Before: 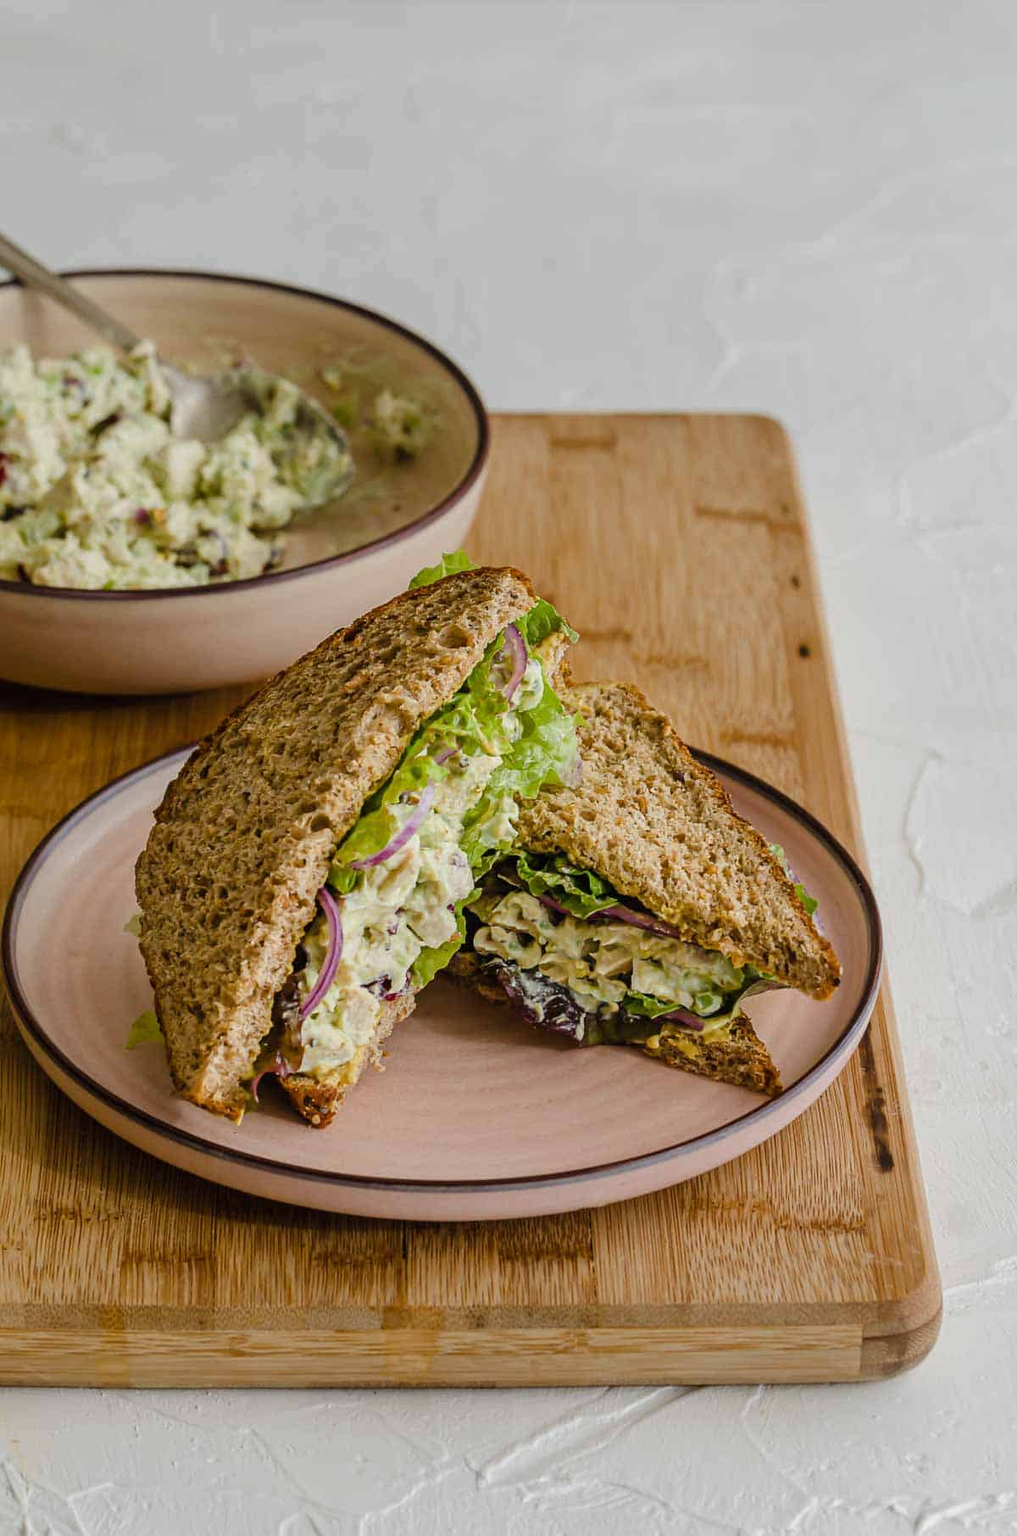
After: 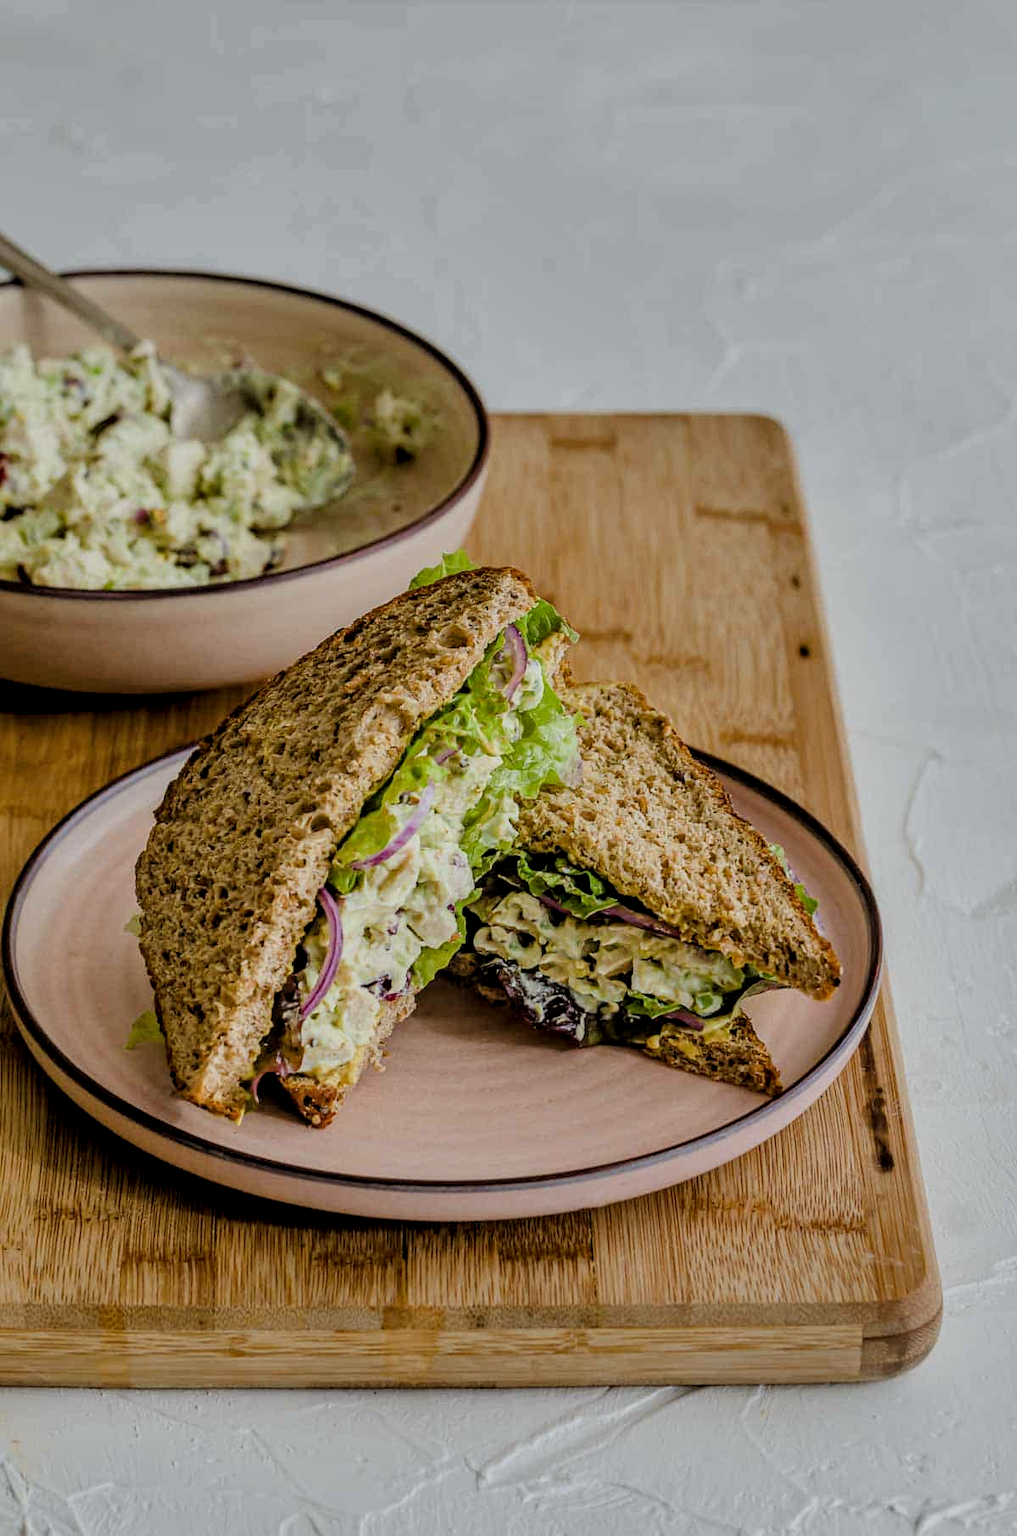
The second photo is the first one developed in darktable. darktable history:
shadows and highlights: soften with gaussian
white balance: red 0.982, blue 1.018
filmic rgb: black relative exposure -7.92 EV, white relative exposure 4.13 EV, threshold 3 EV, hardness 4.02, latitude 51.22%, contrast 1.013, shadows ↔ highlights balance 5.35%, color science v5 (2021), contrast in shadows safe, contrast in highlights safe, enable highlight reconstruction true
local contrast: on, module defaults
